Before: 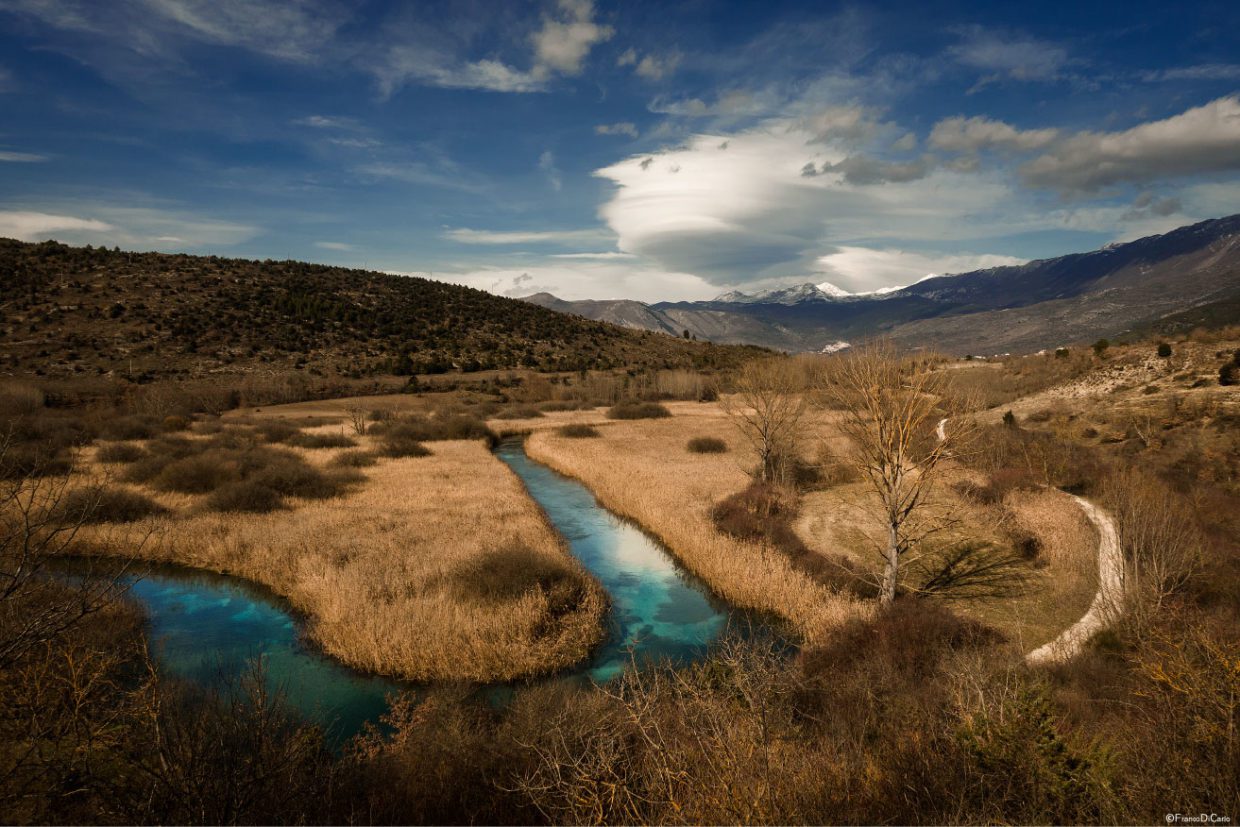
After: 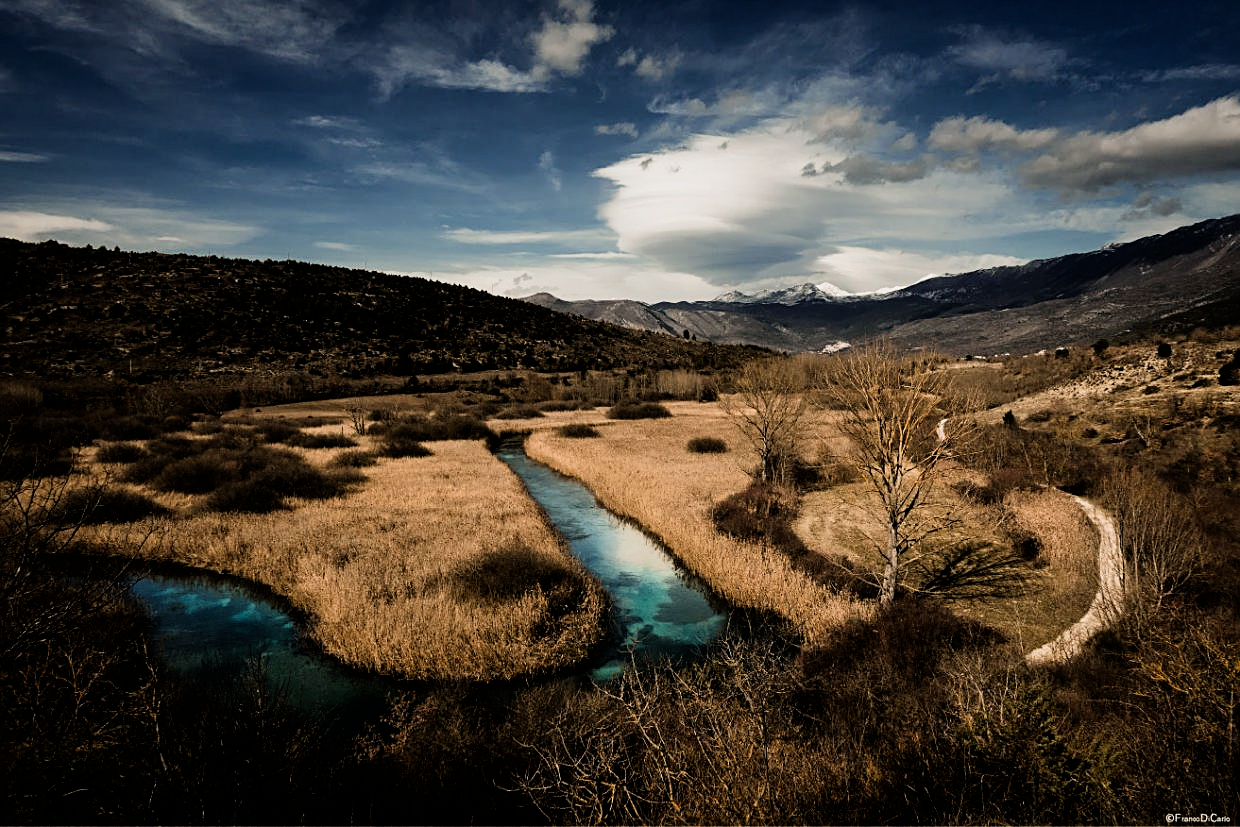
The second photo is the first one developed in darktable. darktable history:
filmic rgb: black relative exposure -5 EV, white relative exposure 3.5 EV, hardness 3.19, contrast 1.5, highlights saturation mix -50%
sharpen: on, module defaults
